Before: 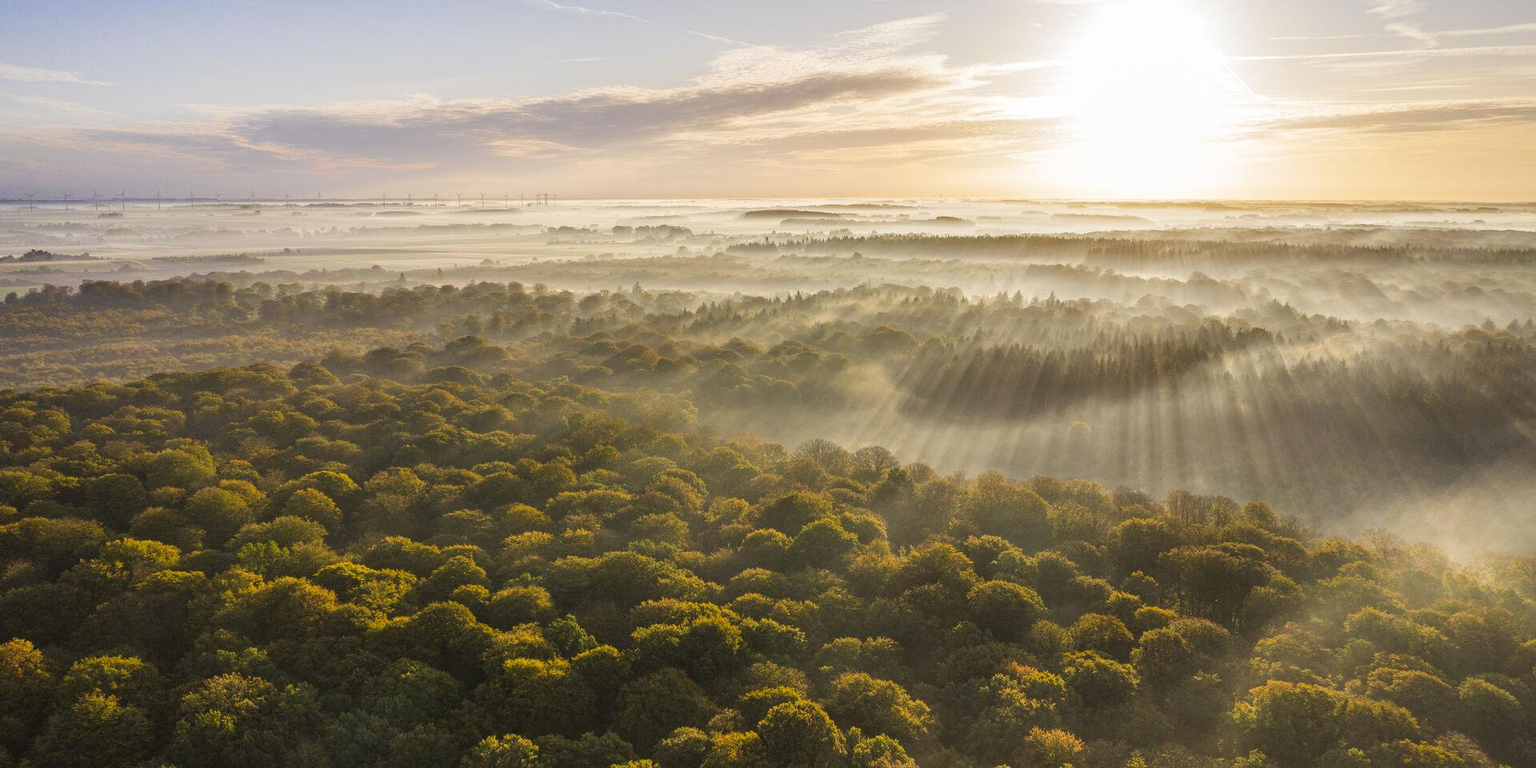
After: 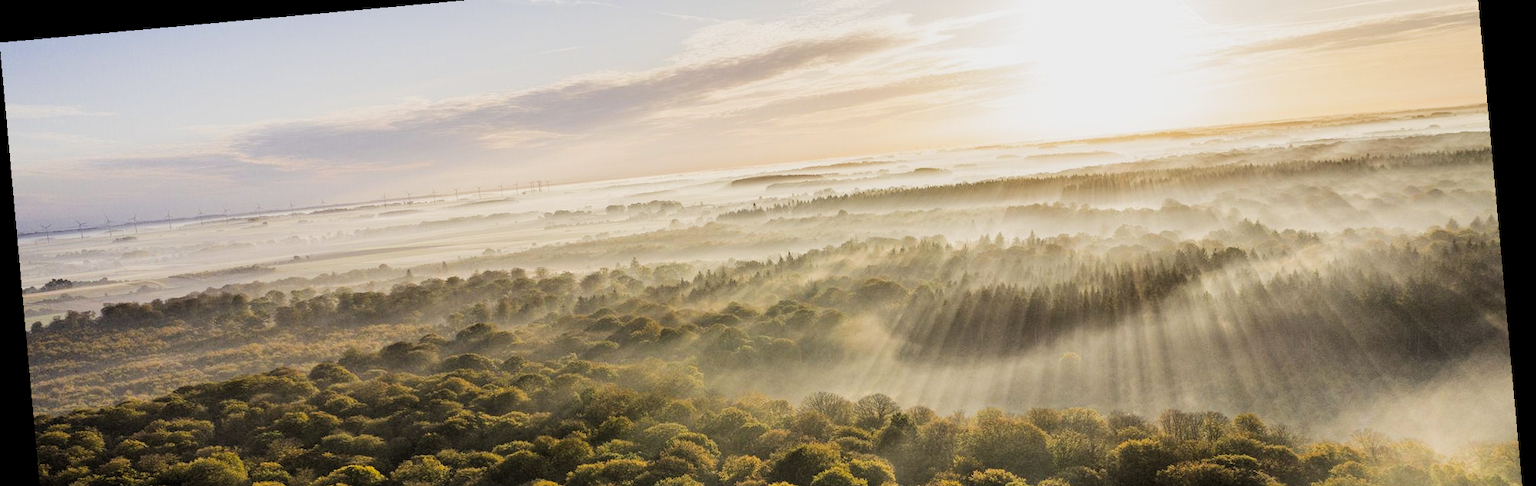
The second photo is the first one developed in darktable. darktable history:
rotate and perspective: rotation -5.2°, automatic cropping off
filmic rgb: black relative exposure -5 EV, hardness 2.88, contrast 1.2, highlights saturation mix -30%
tone equalizer: -8 EV -0.417 EV, -7 EV -0.389 EV, -6 EV -0.333 EV, -5 EV -0.222 EV, -3 EV 0.222 EV, -2 EV 0.333 EV, -1 EV 0.389 EV, +0 EV 0.417 EV, edges refinement/feathering 500, mask exposure compensation -1.57 EV, preserve details no
crop and rotate: top 10.605%, bottom 33.274%
